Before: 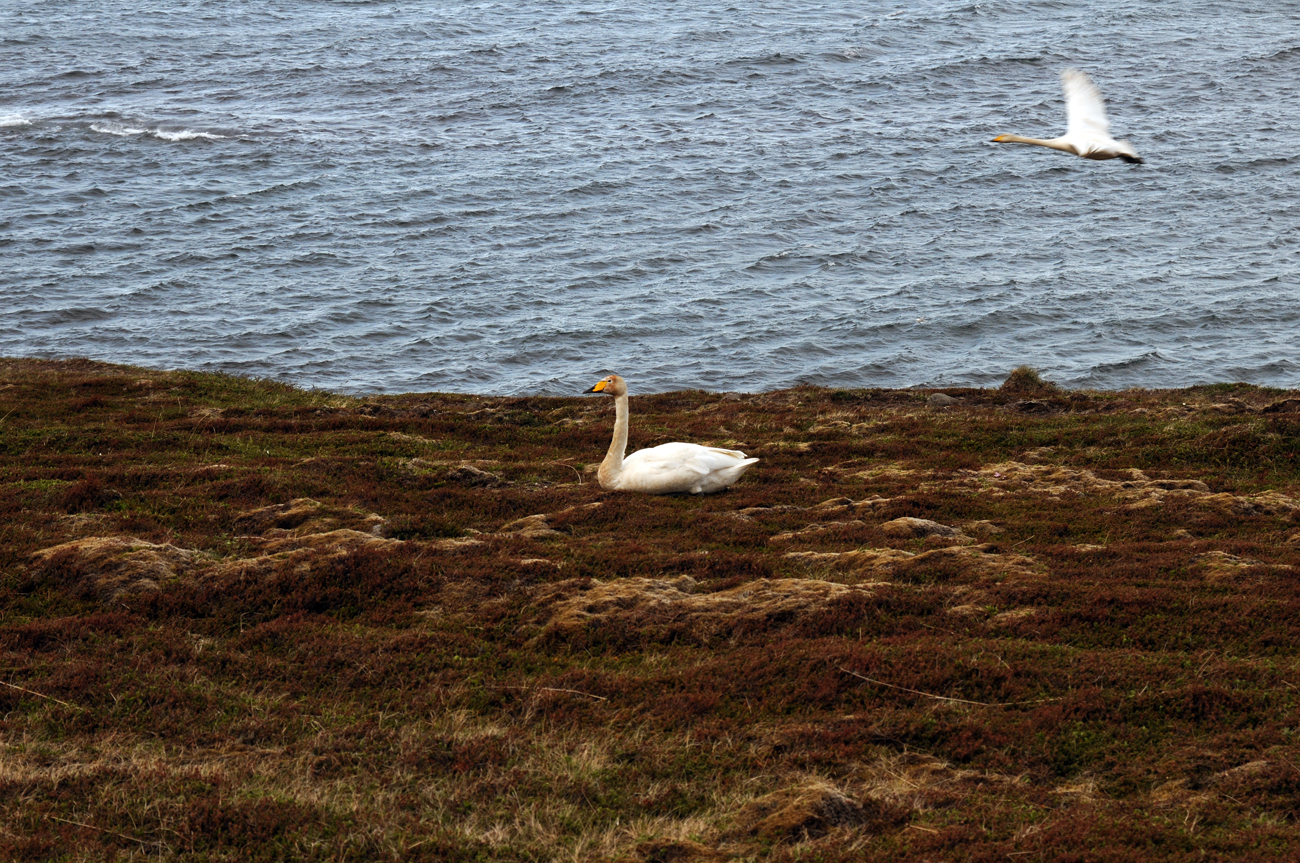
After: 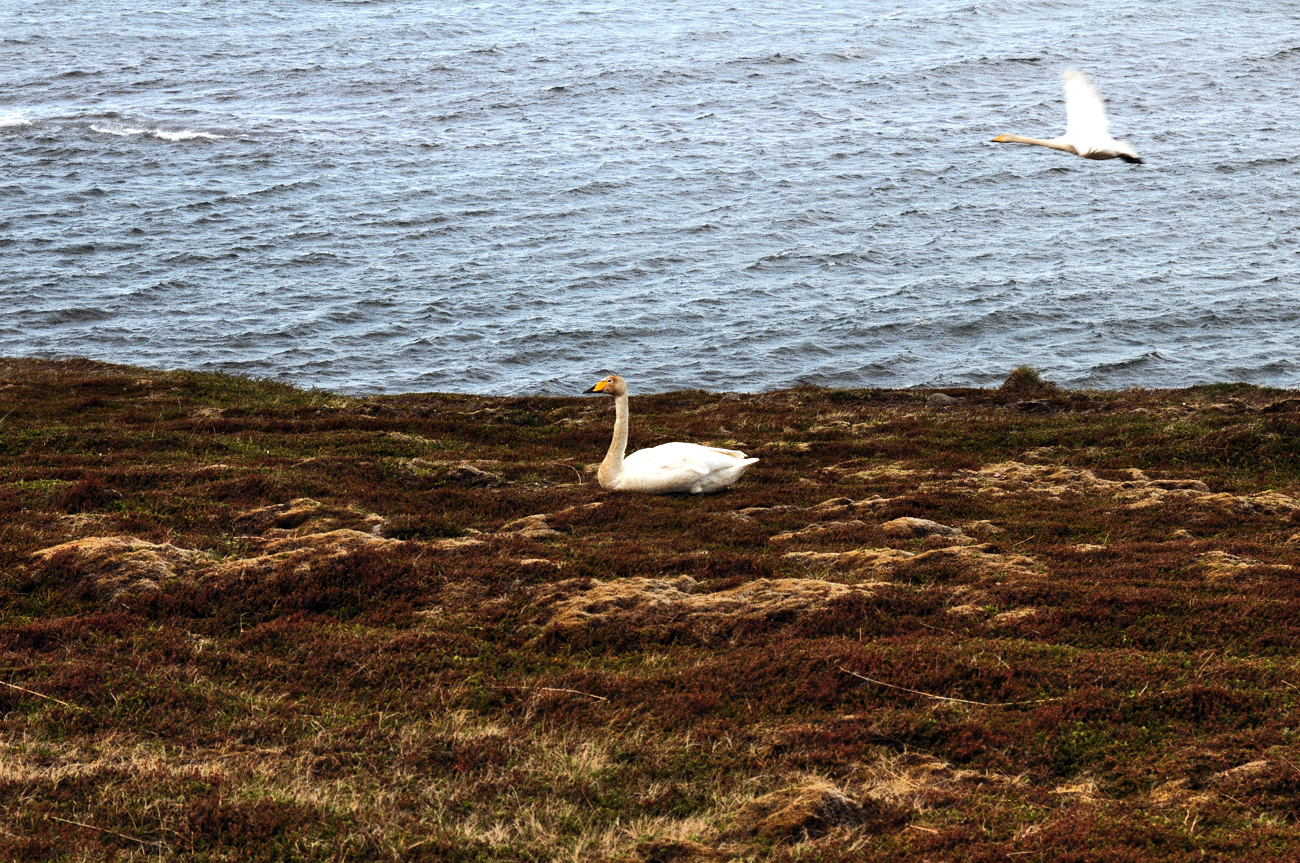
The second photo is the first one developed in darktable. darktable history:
tone equalizer: -8 EV -0.417 EV, -7 EV -0.389 EV, -6 EV -0.333 EV, -5 EV -0.222 EV, -3 EV 0.222 EV, -2 EV 0.333 EV, -1 EV 0.389 EV, +0 EV 0.417 EV, edges refinement/feathering 500, mask exposure compensation -1.57 EV, preserve details no
shadows and highlights: highlights 70.7, soften with gaussian
grain: coarseness 0.09 ISO, strength 40%
